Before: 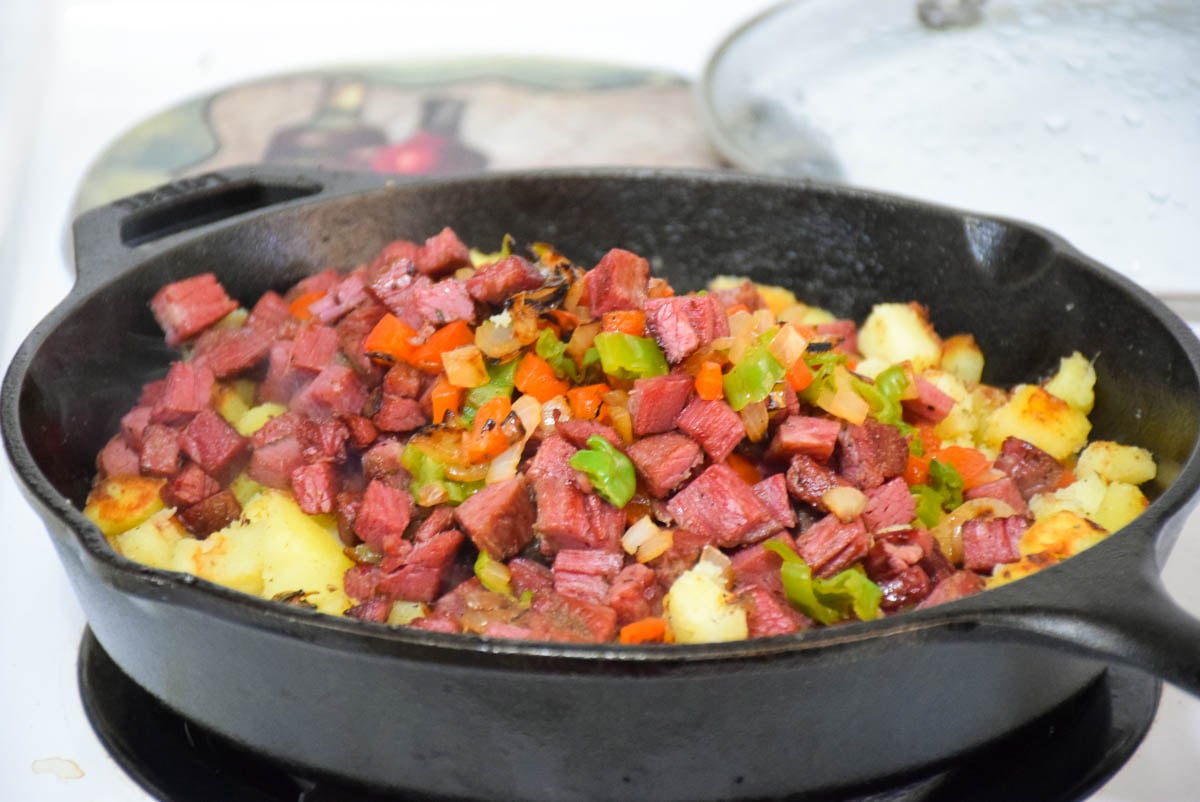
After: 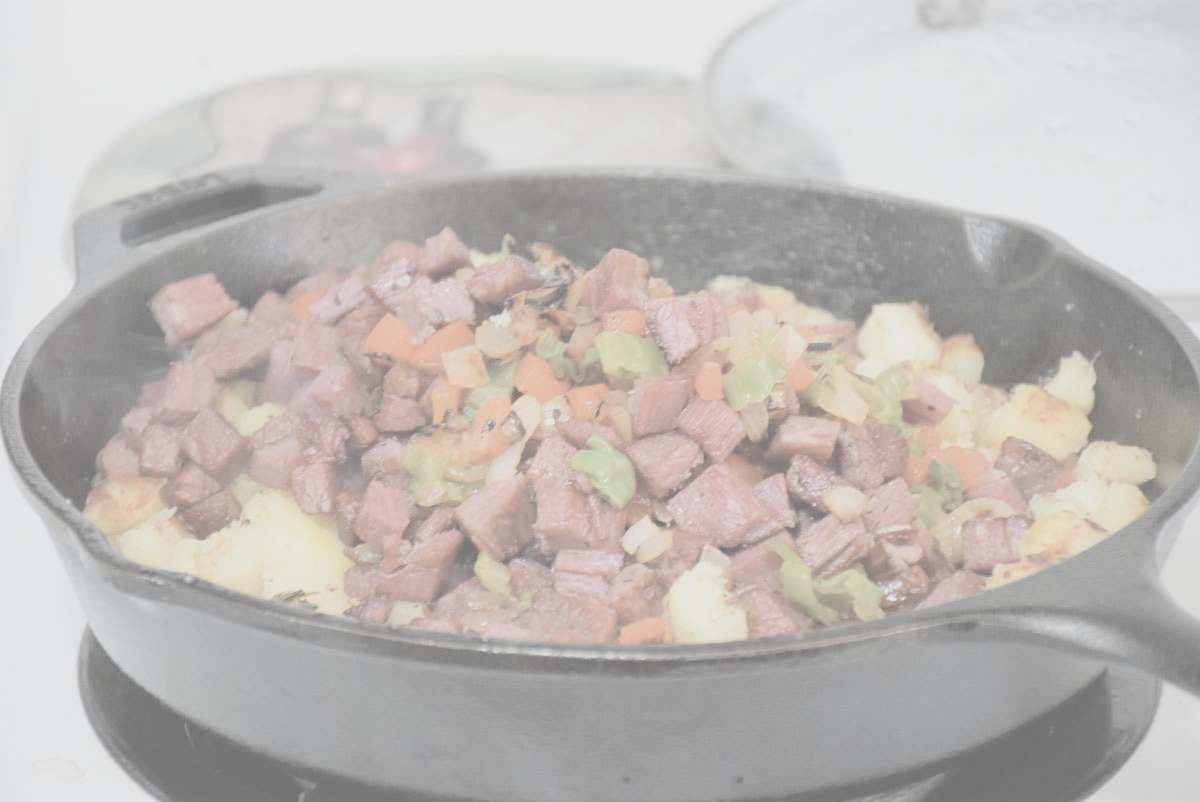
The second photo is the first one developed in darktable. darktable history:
exposure: black level correction 0.001, exposure -0.125 EV, compensate exposure bias true, compensate highlight preservation false
contrast brightness saturation: contrast -0.32, brightness 0.75, saturation -0.78
